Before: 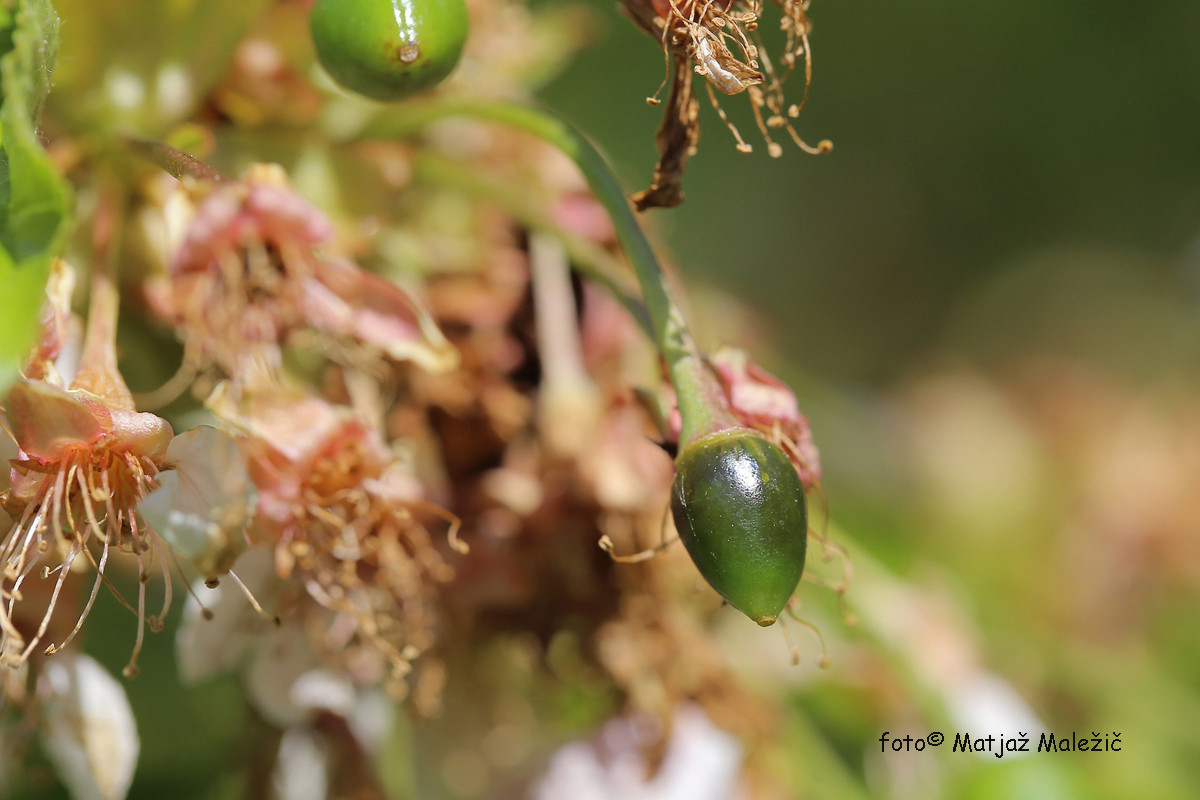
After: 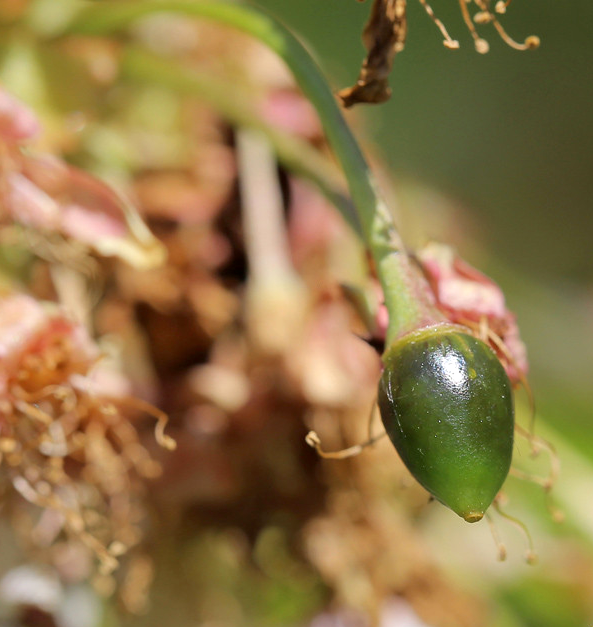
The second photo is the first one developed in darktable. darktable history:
exposure: black level correction 0.002, exposure 0.148 EV, compensate highlight preservation false
crop and rotate: angle 0.023°, left 24.404%, top 13.094%, right 26.125%, bottom 8.437%
